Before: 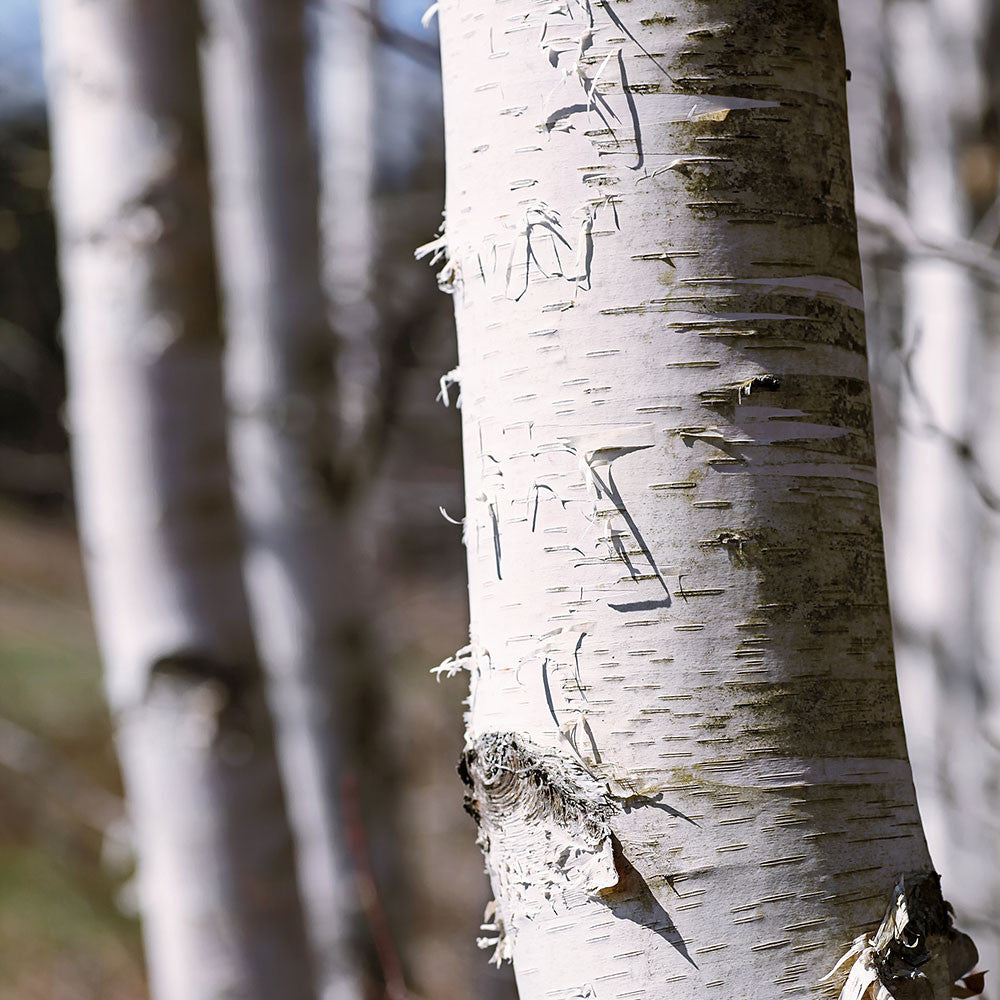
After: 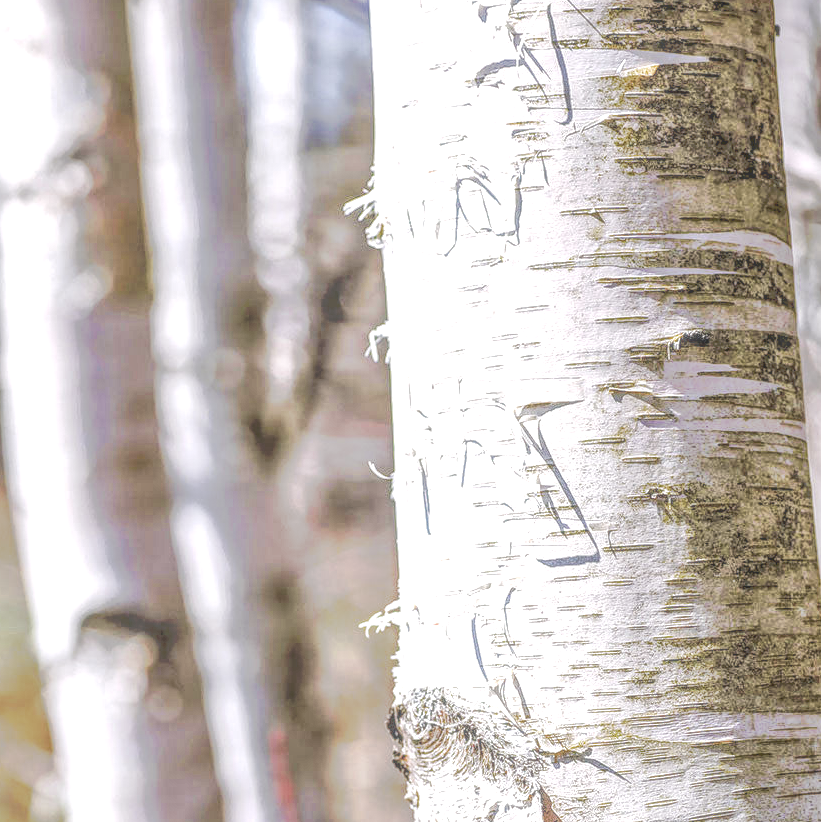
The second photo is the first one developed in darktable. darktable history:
tone equalizer: -7 EV 0.15 EV, -6 EV 0.6 EV, -5 EV 1.15 EV, -4 EV 1.33 EV, -3 EV 1.15 EV, -2 EV 0.6 EV, -1 EV 0.15 EV, mask exposure compensation -0.5 EV
local contrast: highlights 0%, shadows 0%, detail 200%, midtone range 0.25
exposure: black level correction -0.002, exposure 0.54 EV, compensate highlight preservation false
tone curve: curves: ch0 [(0, 0) (0.003, 0.055) (0.011, 0.111) (0.025, 0.126) (0.044, 0.169) (0.069, 0.215) (0.1, 0.199) (0.136, 0.207) (0.177, 0.259) (0.224, 0.327) (0.277, 0.361) (0.335, 0.431) (0.399, 0.501) (0.468, 0.589) (0.543, 0.683) (0.623, 0.73) (0.709, 0.796) (0.801, 0.863) (0.898, 0.921) (1, 1)], preserve colors none
crop and rotate: left 7.196%, top 4.574%, right 10.605%, bottom 13.178%
